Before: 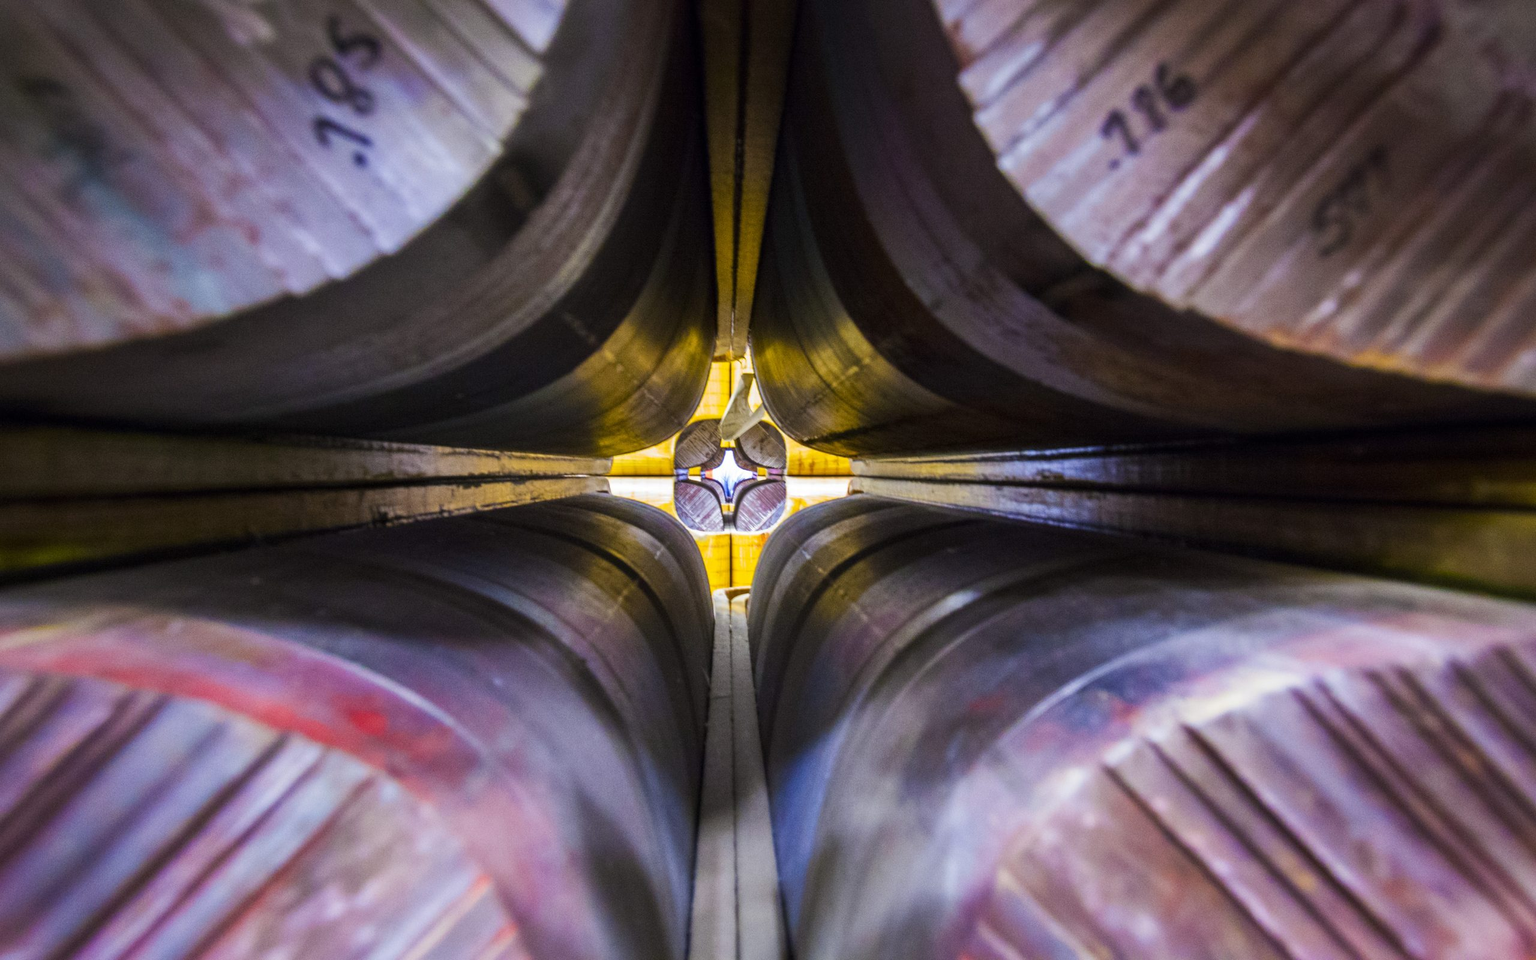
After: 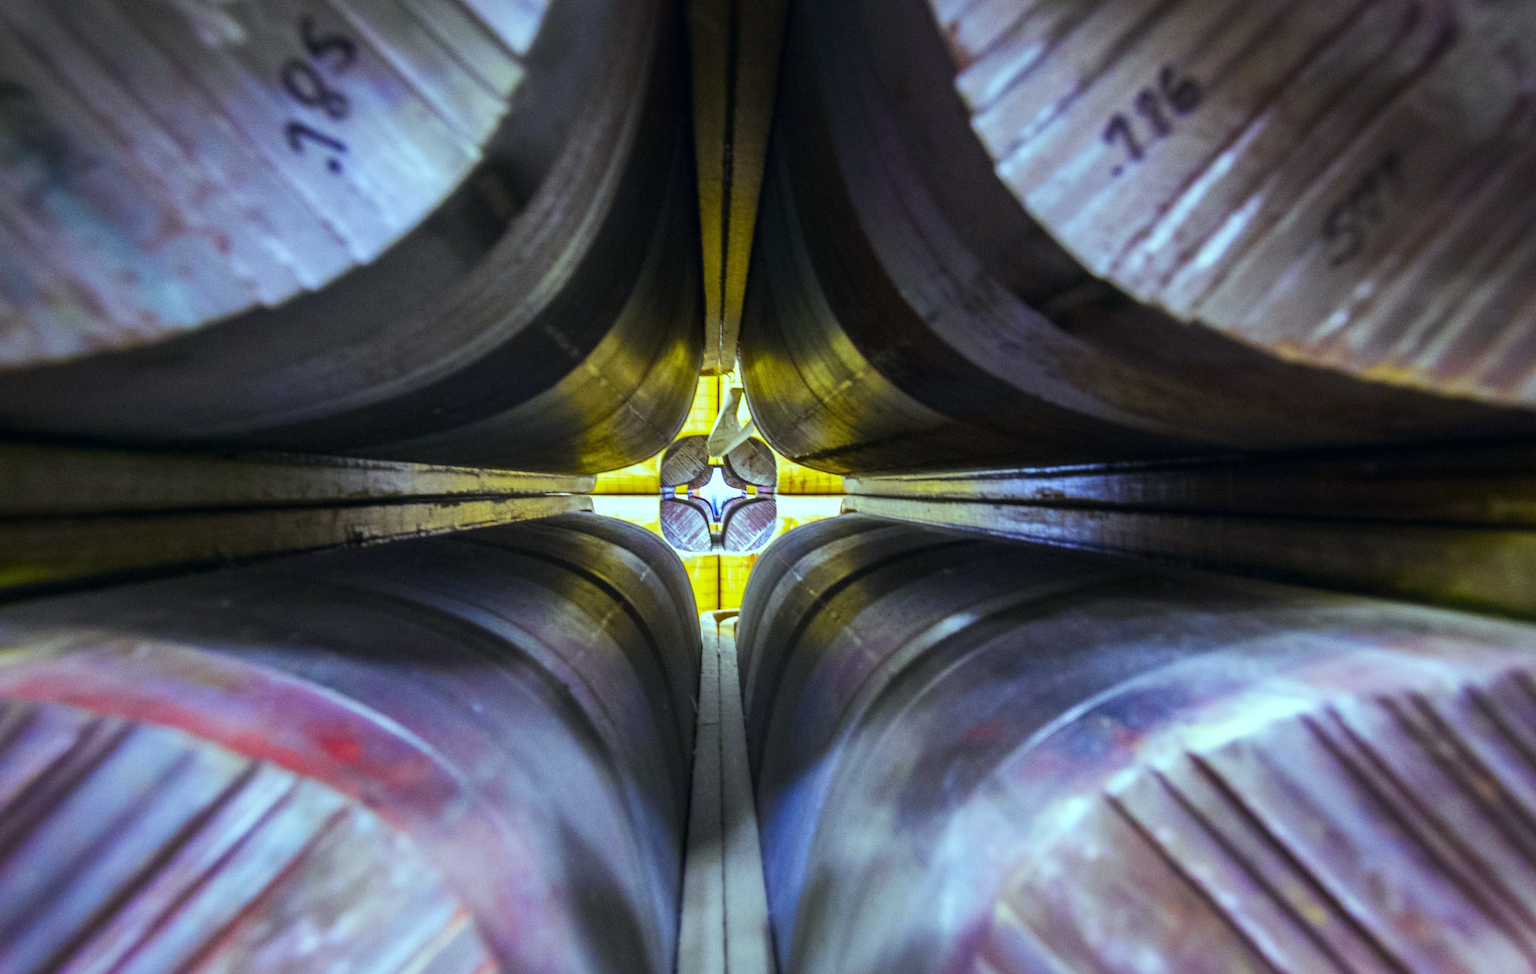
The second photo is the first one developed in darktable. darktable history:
color balance: mode lift, gamma, gain (sRGB), lift [0.997, 0.979, 1.021, 1.011], gamma [1, 1.084, 0.916, 0.998], gain [1, 0.87, 1.13, 1.101], contrast 4.55%, contrast fulcrum 38.24%, output saturation 104.09%
crop and rotate: left 2.536%, right 1.107%, bottom 2.246%
